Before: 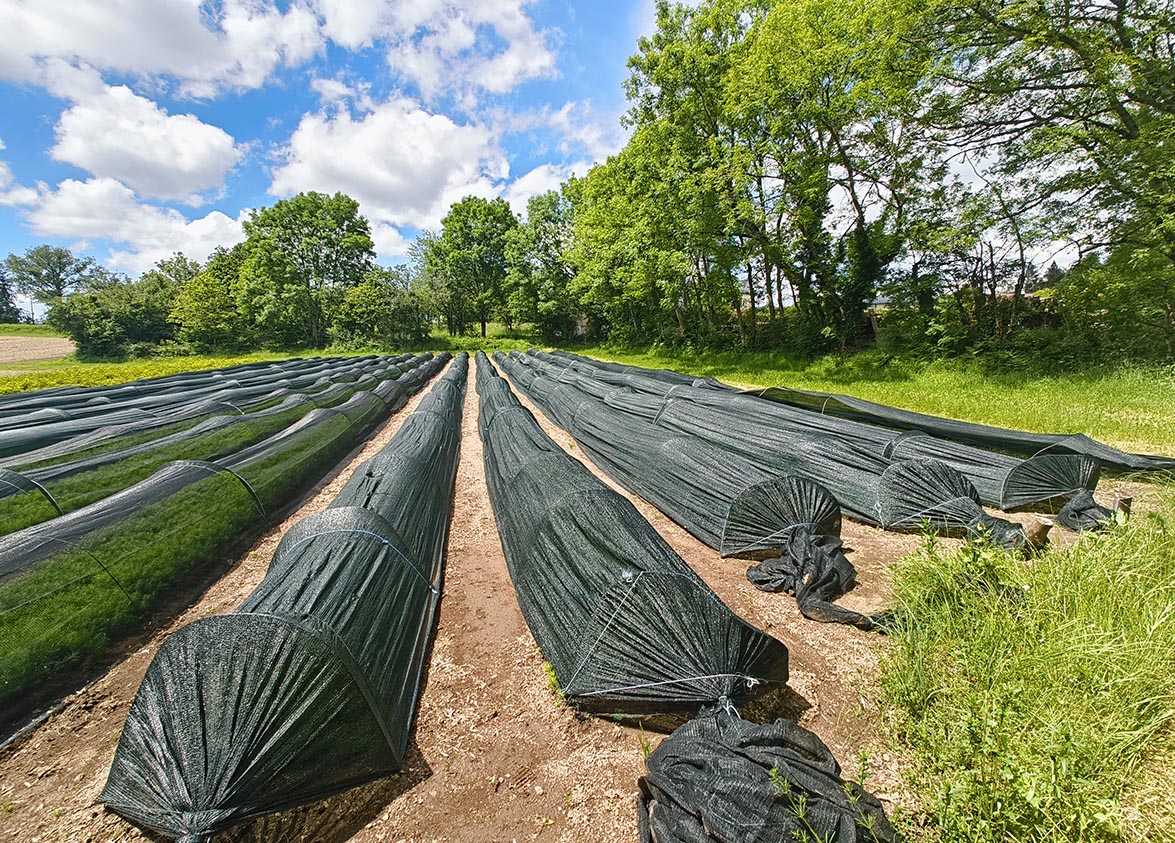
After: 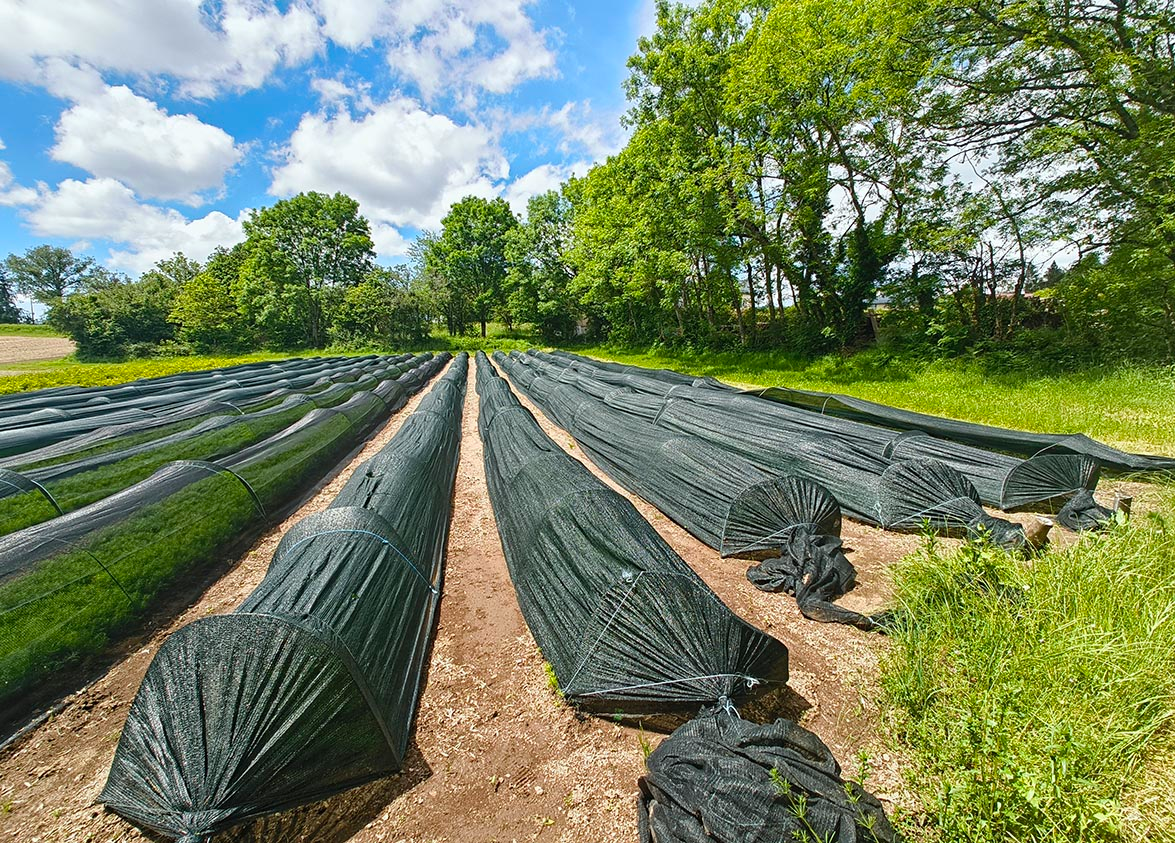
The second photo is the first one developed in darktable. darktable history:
white balance: red 0.978, blue 0.999
tone equalizer: on, module defaults
